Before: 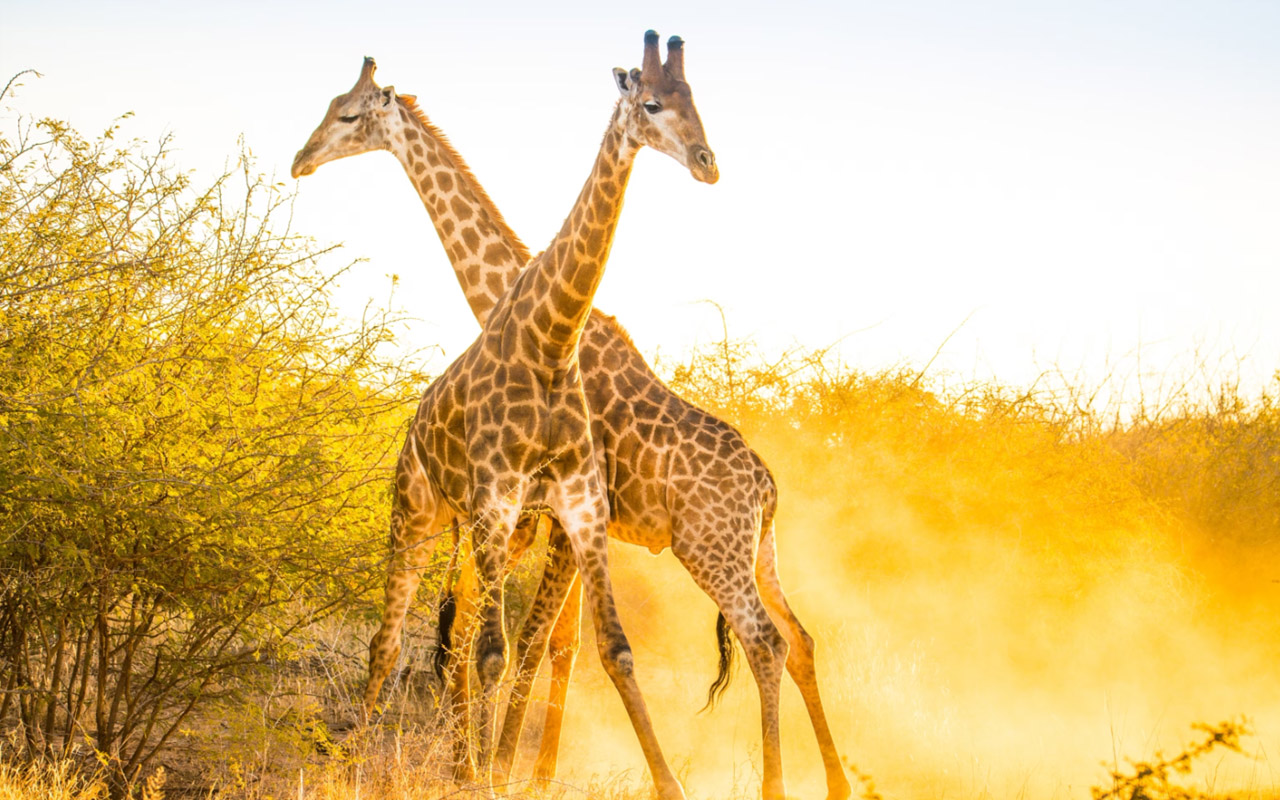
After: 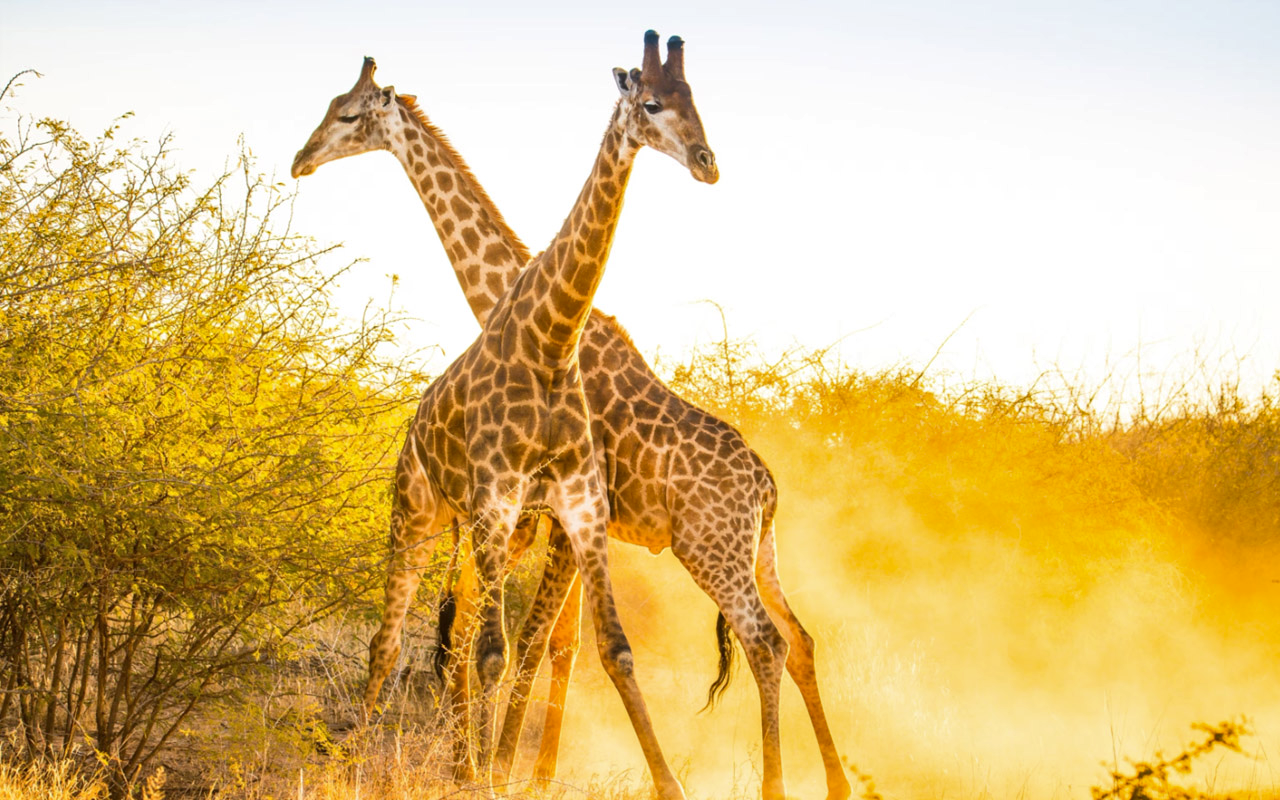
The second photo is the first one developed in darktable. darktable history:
shadows and highlights: radius 125.15, shadows 30.46, highlights -30.6, low approximation 0.01, soften with gaussian
